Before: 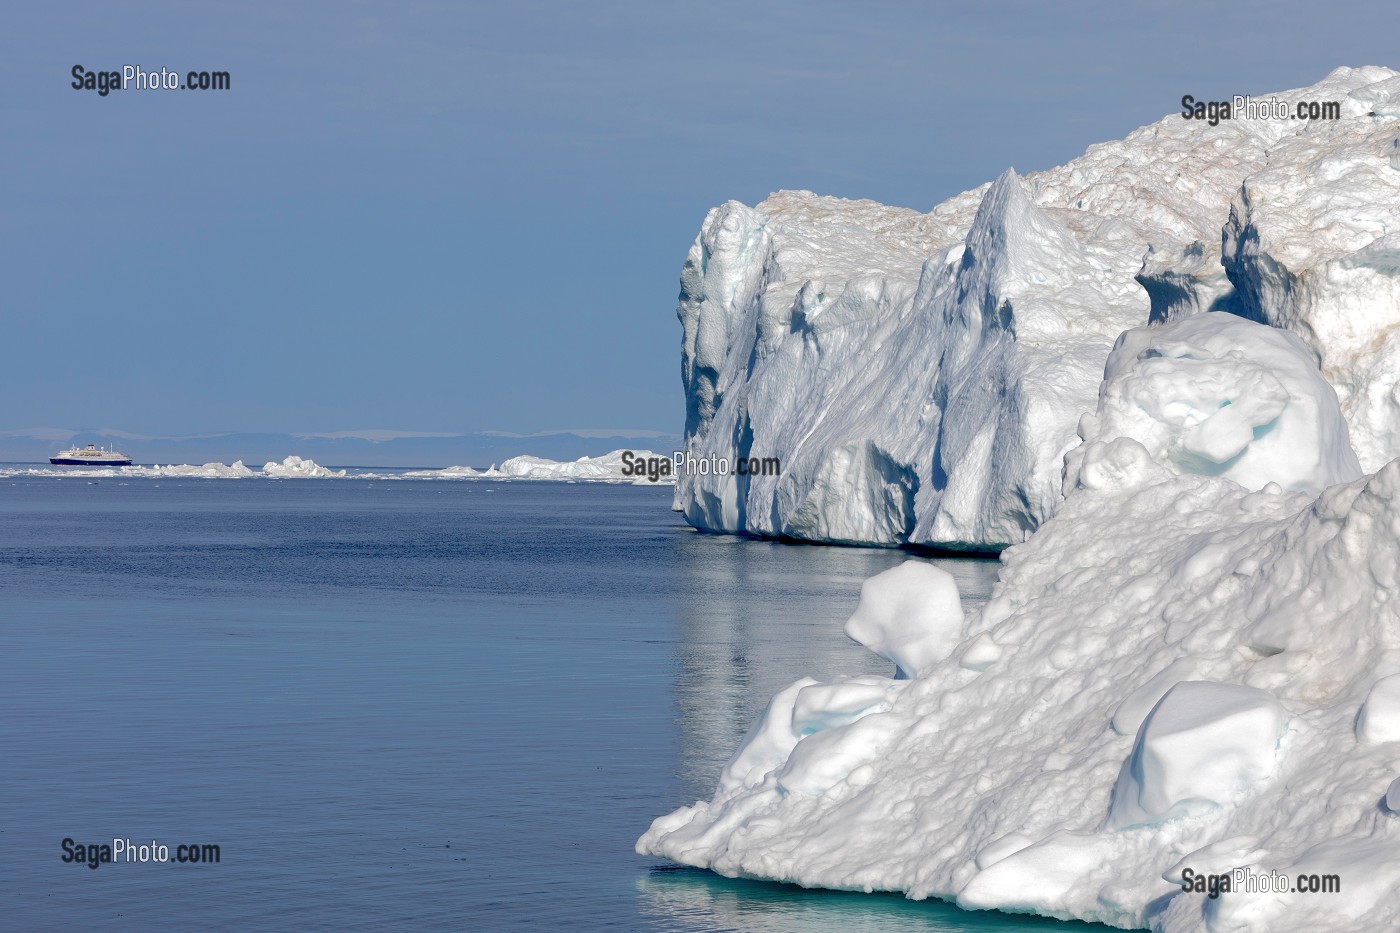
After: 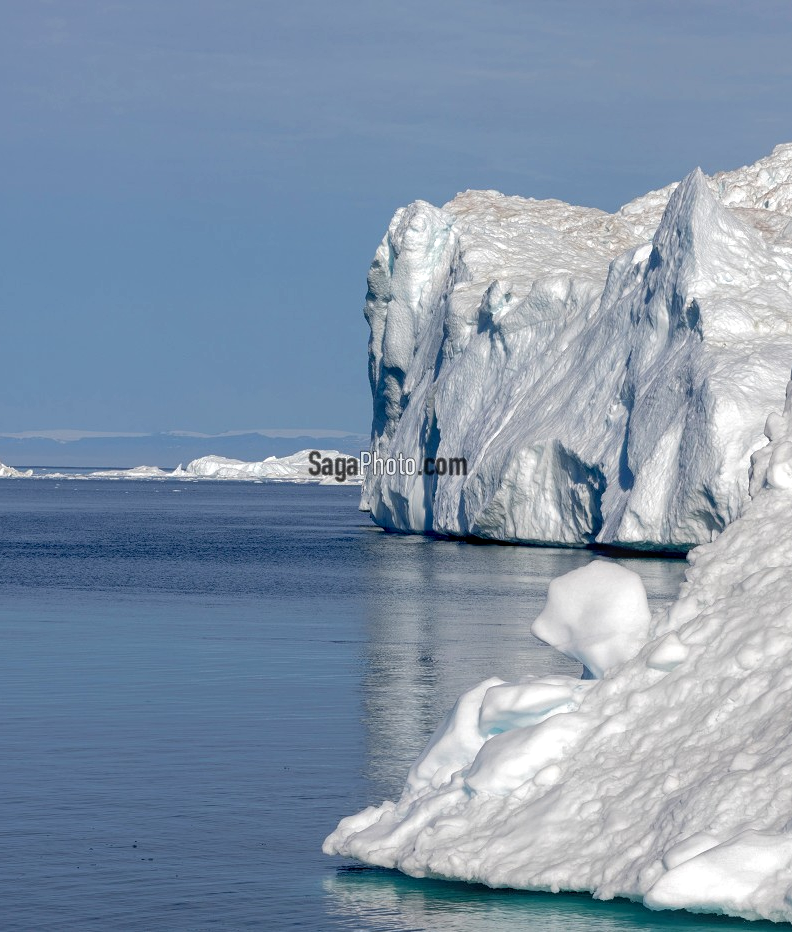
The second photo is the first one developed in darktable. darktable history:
crop and rotate: left 22.376%, right 21.031%
exposure: compensate exposure bias true, compensate highlight preservation false
local contrast: on, module defaults
